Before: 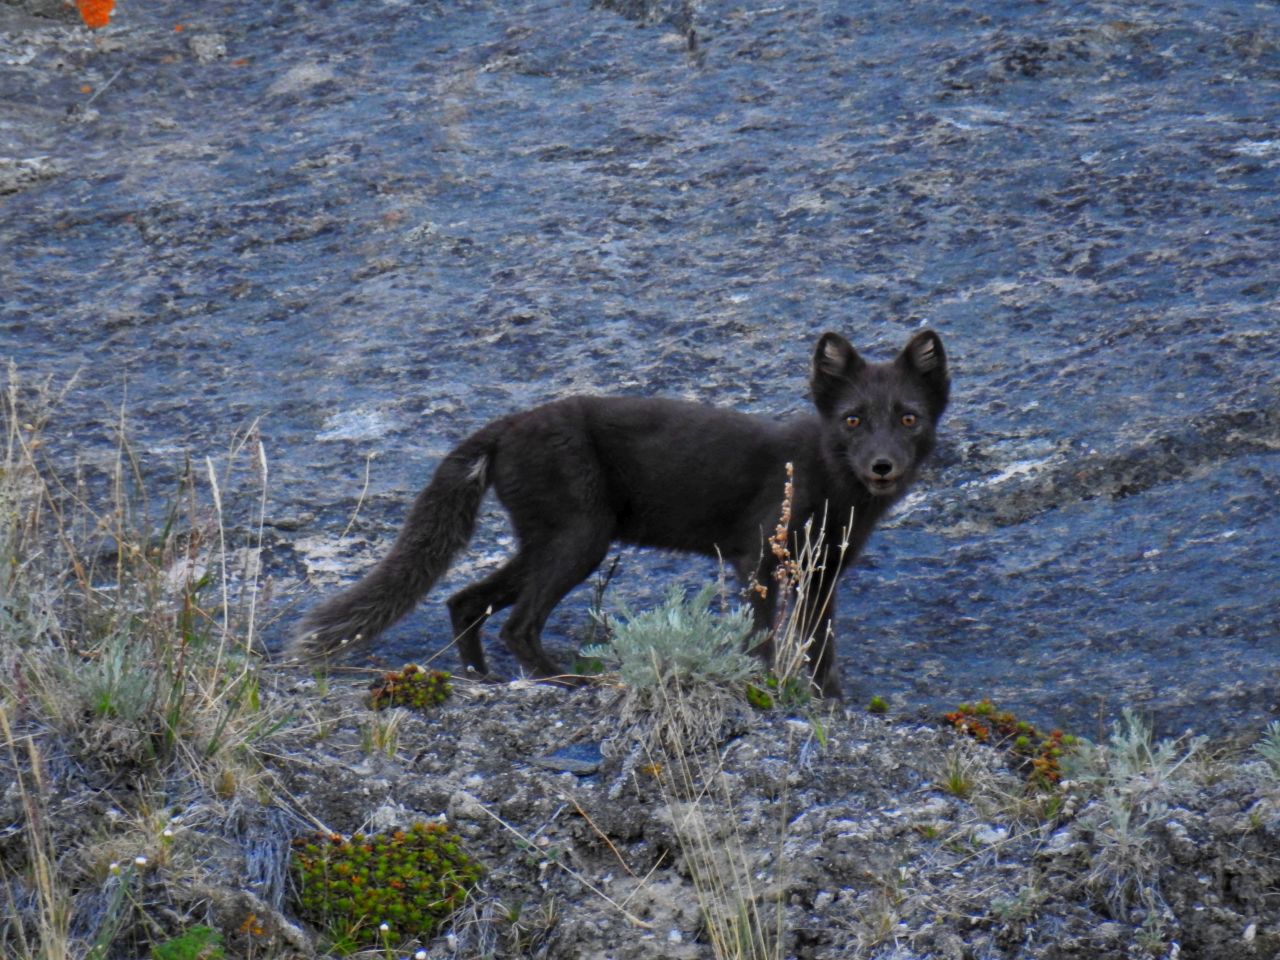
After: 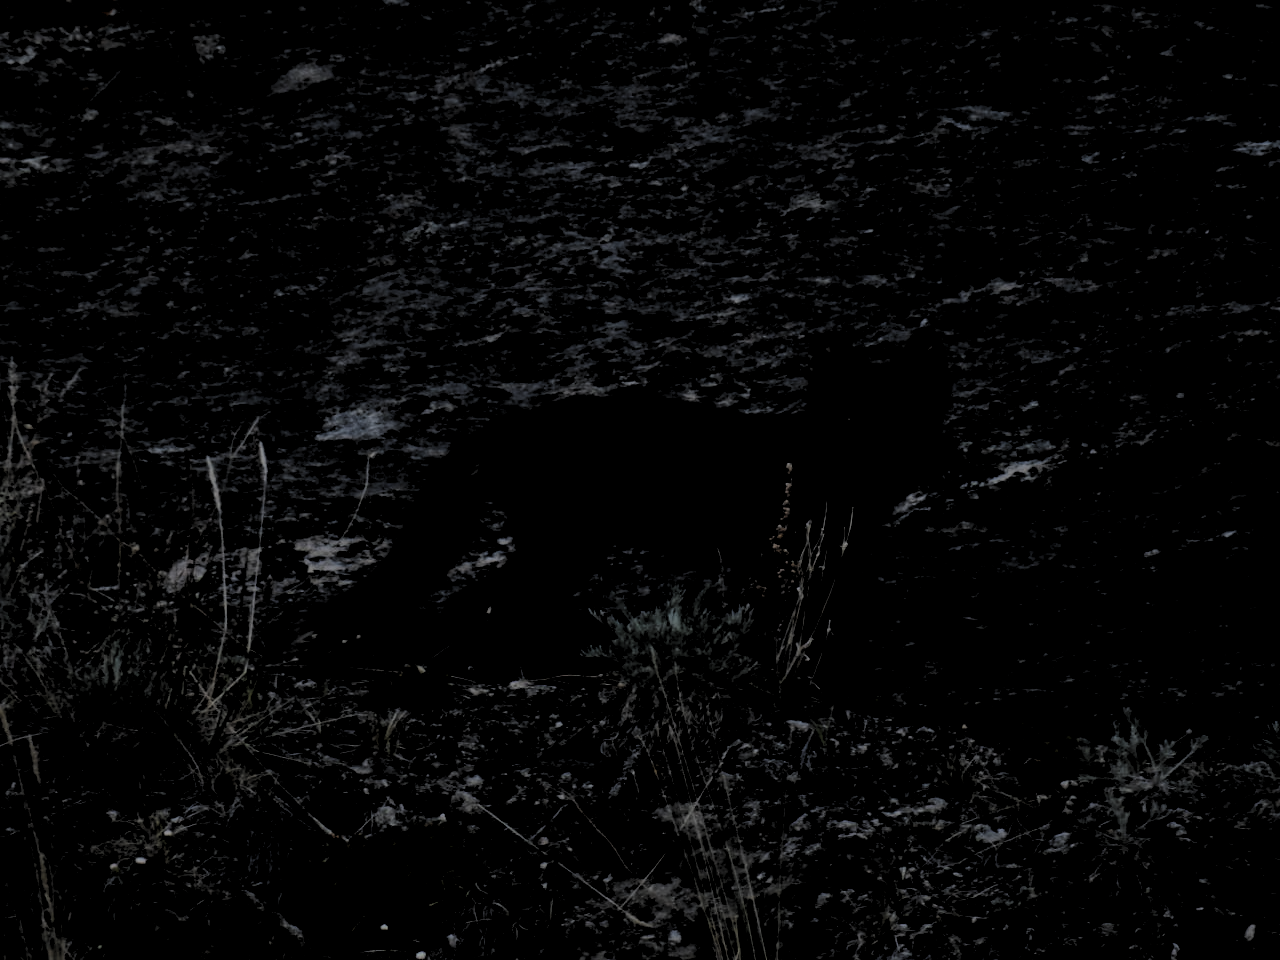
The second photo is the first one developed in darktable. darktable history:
levels: levels [0.514, 0.759, 1]
filmic rgb: black relative exposure -7.65 EV, white relative exposure 4.56 EV, hardness 3.61
